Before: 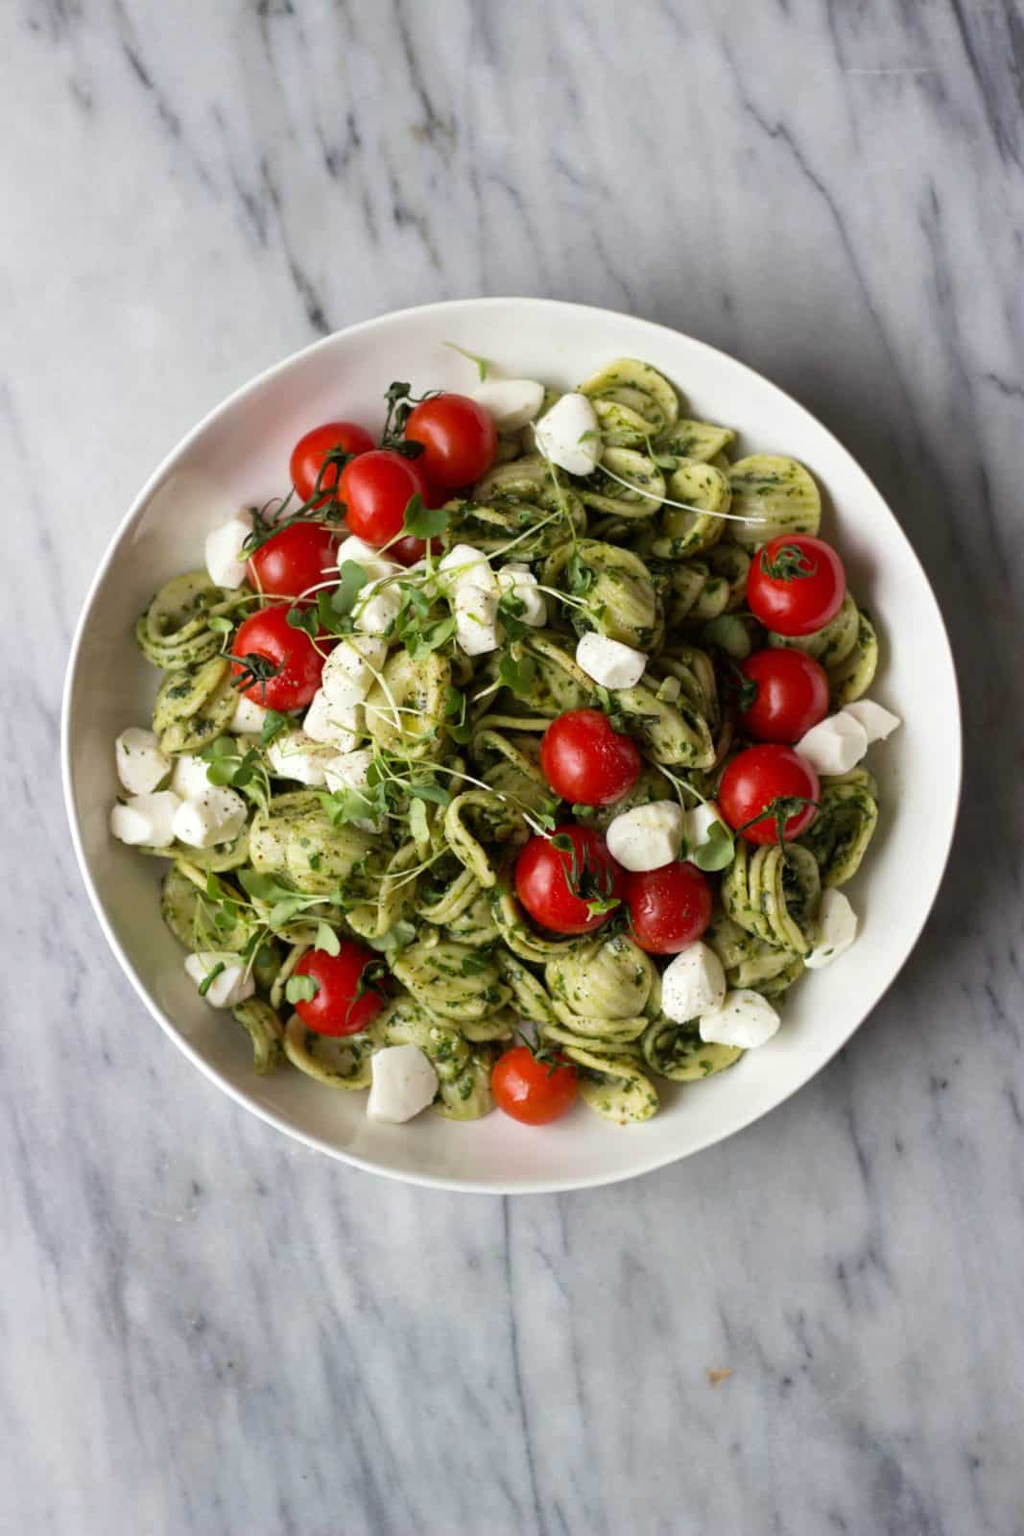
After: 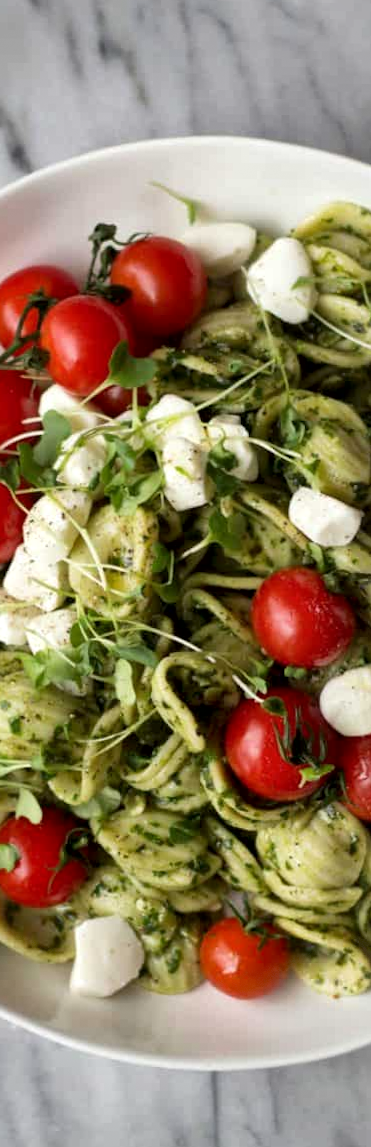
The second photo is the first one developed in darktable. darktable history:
rotate and perspective: rotation 0.174°, lens shift (vertical) 0.013, lens shift (horizontal) 0.019, shear 0.001, automatic cropping original format, crop left 0.007, crop right 0.991, crop top 0.016, crop bottom 0.997
vignetting: fall-off start 91%, fall-off radius 39.39%, brightness -0.182, saturation -0.3, width/height ratio 1.219, shape 1.3, dithering 8-bit output, unbound false
crop and rotate: left 29.476%, top 10.214%, right 35.32%, bottom 17.333%
local contrast: mode bilateral grid, contrast 20, coarseness 50, detail 144%, midtone range 0.2
